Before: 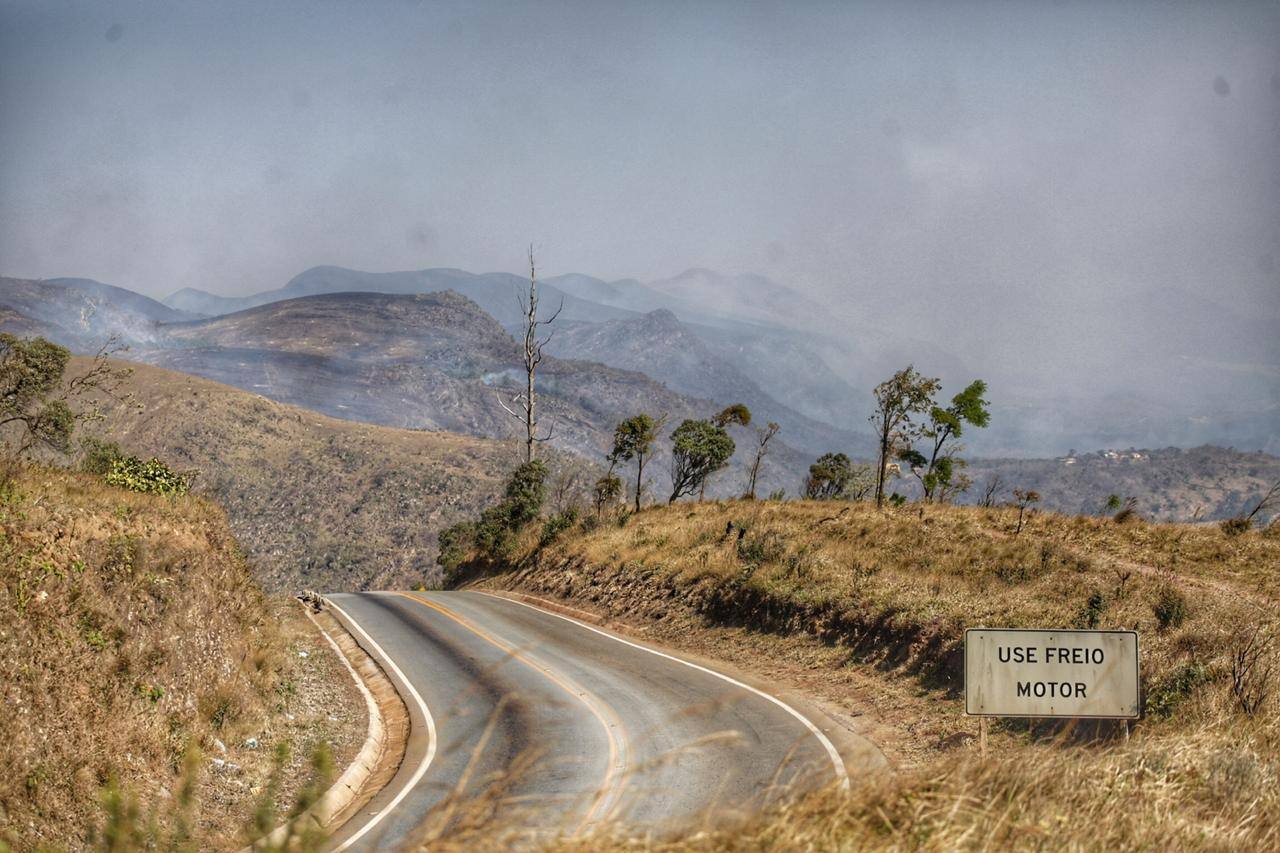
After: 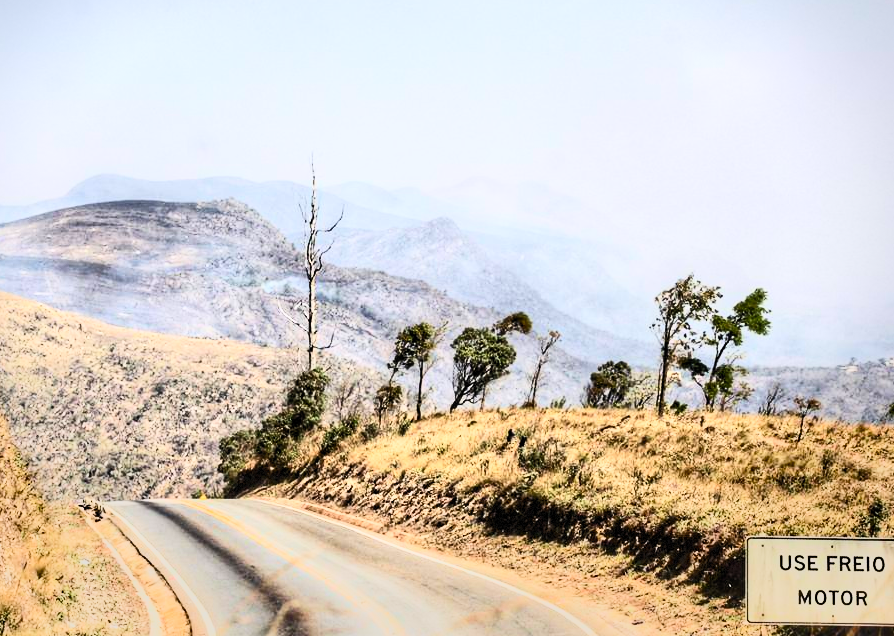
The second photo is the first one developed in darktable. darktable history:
crop and rotate: left 17.146%, top 10.833%, right 12.981%, bottom 14.538%
vignetting: brightness -0.238, saturation 0.15, center (-0.064, -0.305), automatic ratio true, dithering 8-bit output
contrast brightness saturation: contrast 0.611, brightness 0.338, saturation 0.142
tone equalizer: on, module defaults
filmic rgb: black relative exposure -7.76 EV, white relative exposure 4.45 EV, target black luminance 0%, hardness 3.76, latitude 50.78%, contrast 1.068, highlights saturation mix 8.78%, shadows ↔ highlights balance -0.247%
exposure: black level correction 0, exposure 0.5 EV, compensate exposure bias true, compensate highlight preservation false
